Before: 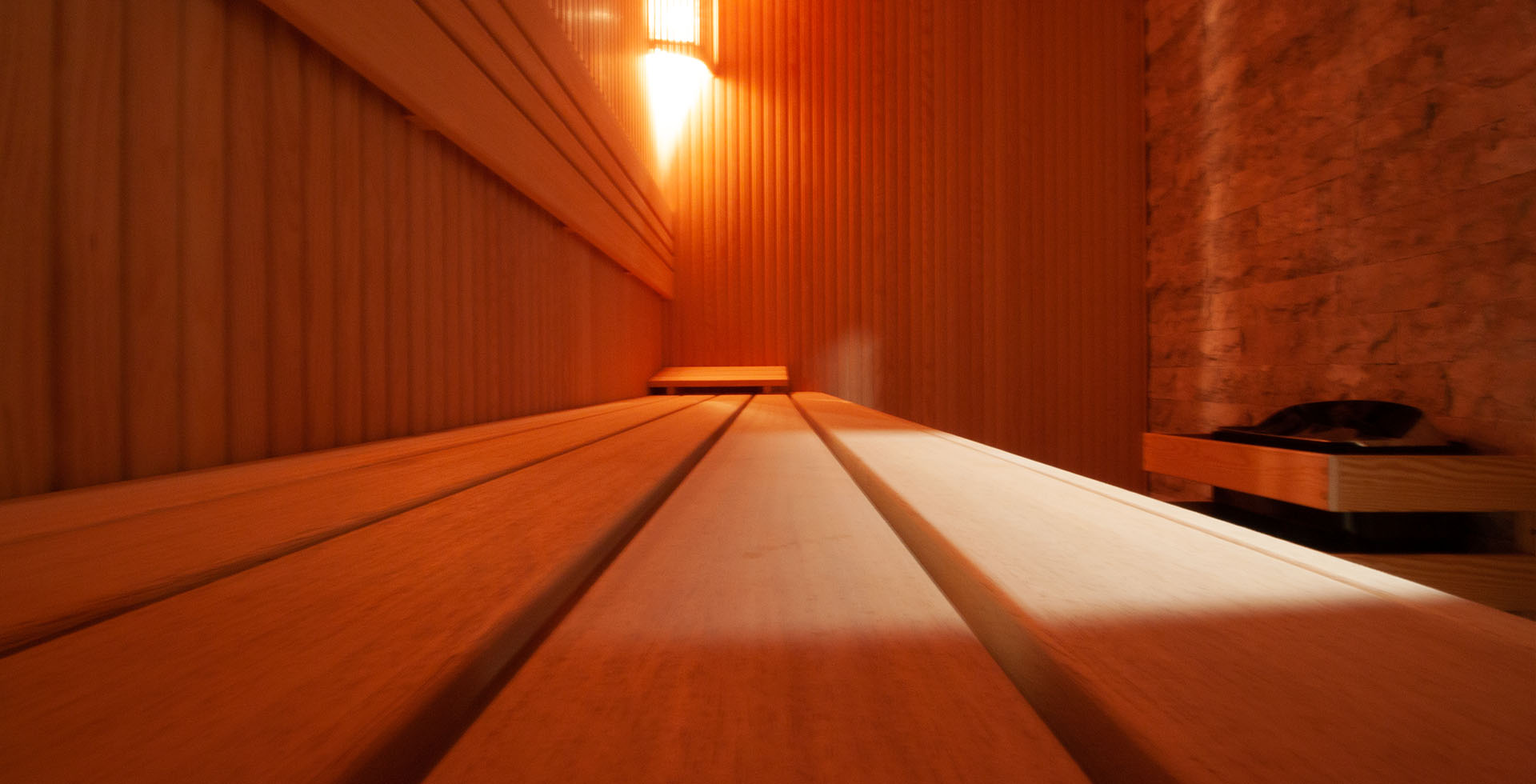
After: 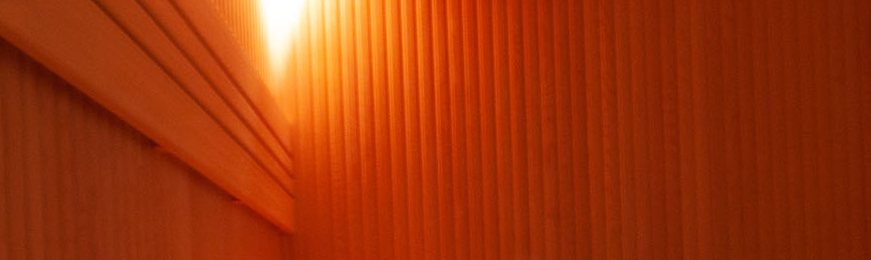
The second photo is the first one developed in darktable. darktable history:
rotate and perspective: rotation -1.75°, automatic cropping off
crop: left 28.64%, top 16.832%, right 26.637%, bottom 58.055%
